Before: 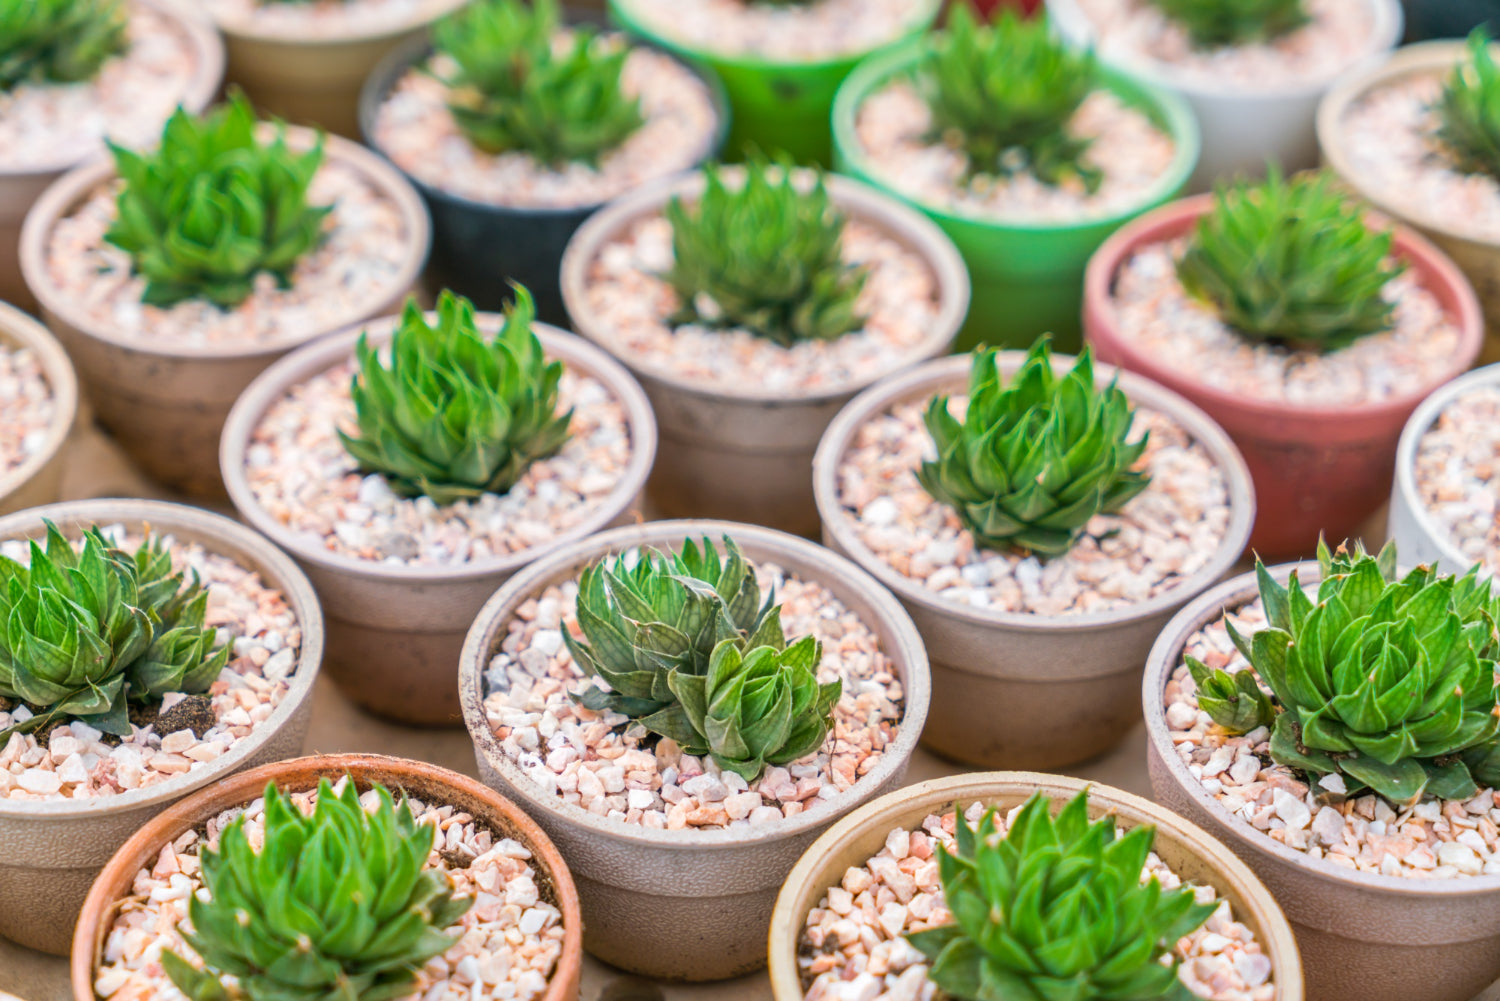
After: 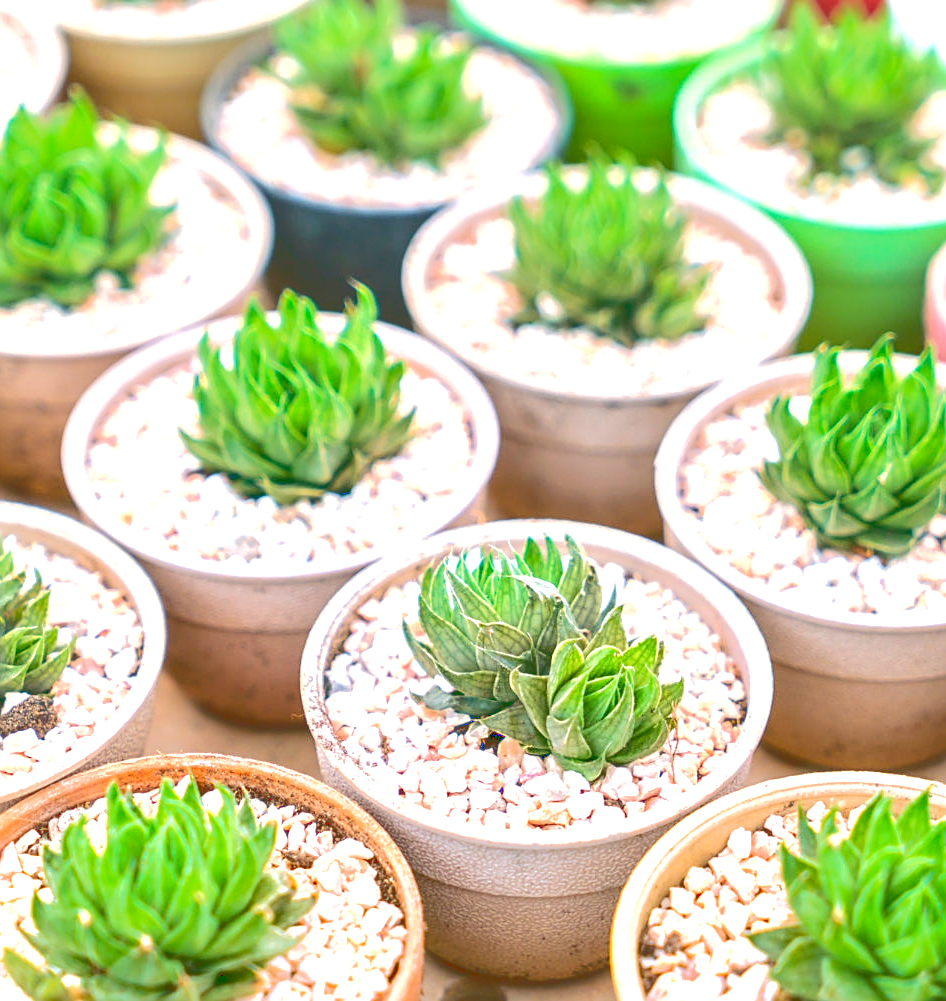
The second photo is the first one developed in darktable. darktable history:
sharpen: on, module defaults
exposure: black level correction 0.001, exposure 0.957 EV, compensate exposure bias true, compensate highlight preservation false
tone curve: curves: ch0 [(0, 0) (0.003, 0.272) (0.011, 0.275) (0.025, 0.275) (0.044, 0.278) (0.069, 0.282) (0.1, 0.284) (0.136, 0.287) (0.177, 0.294) (0.224, 0.314) (0.277, 0.347) (0.335, 0.403) (0.399, 0.473) (0.468, 0.552) (0.543, 0.622) (0.623, 0.69) (0.709, 0.756) (0.801, 0.818) (0.898, 0.865) (1, 1)], color space Lab, linked channels, preserve colors none
crop: left 10.565%, right 26.327%
